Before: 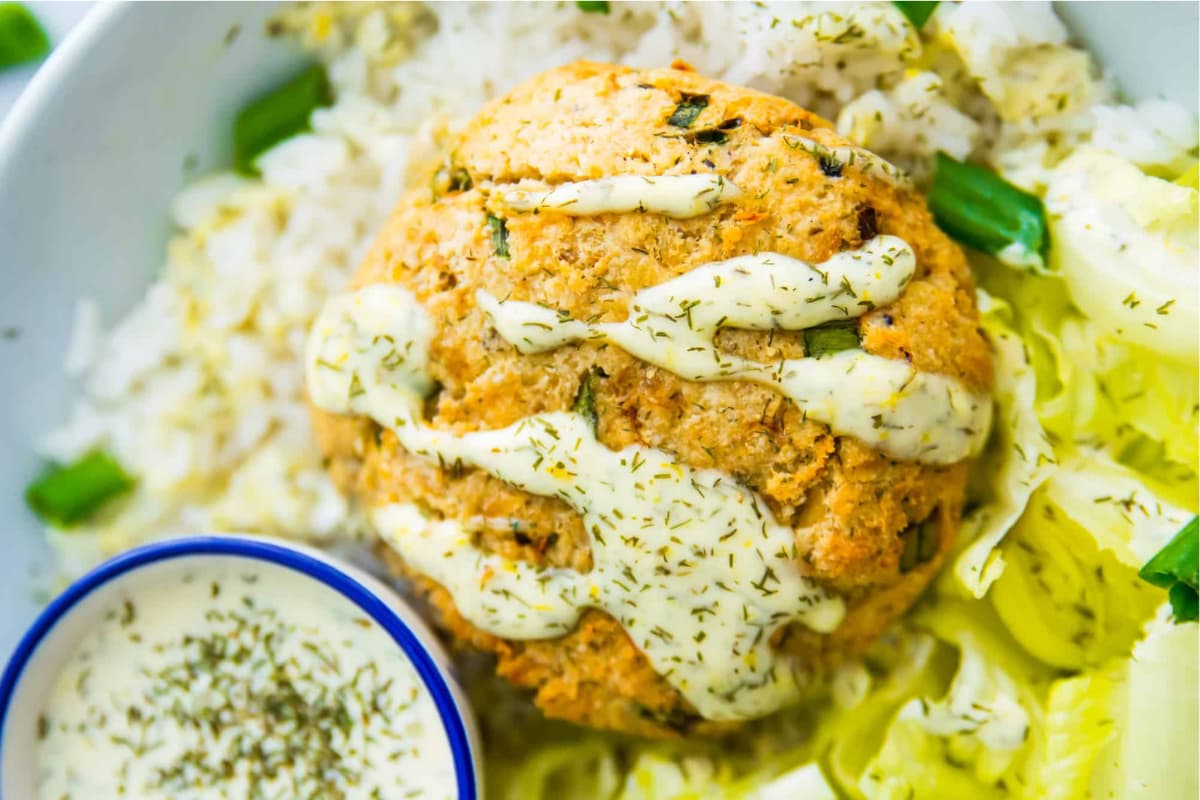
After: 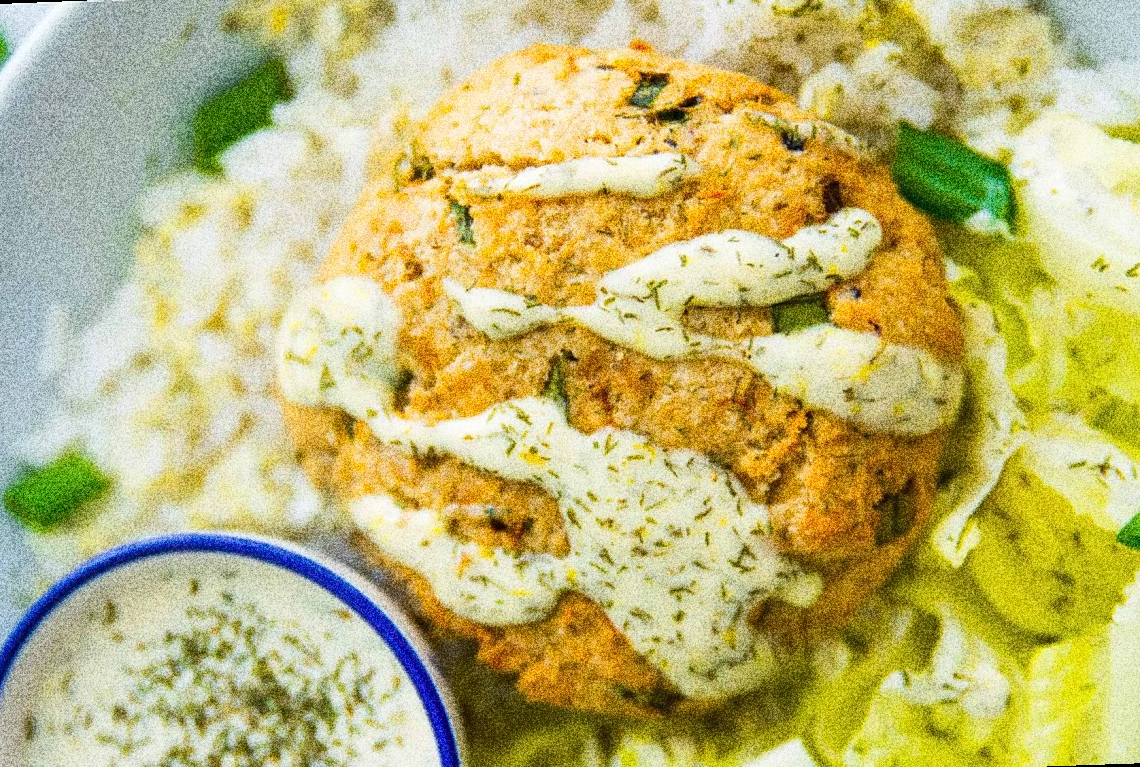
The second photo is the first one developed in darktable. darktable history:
rotate and perspective: rotation -2.12°, lens shift (vertical) 0.009, lens shift (horizontal) -0.008, automatic cropping original format, crop left 0.036, crop right 0.964, crop top 0.05, crop bottom 0.959
grain: coarseness 30.02 ISO, strength 100%
